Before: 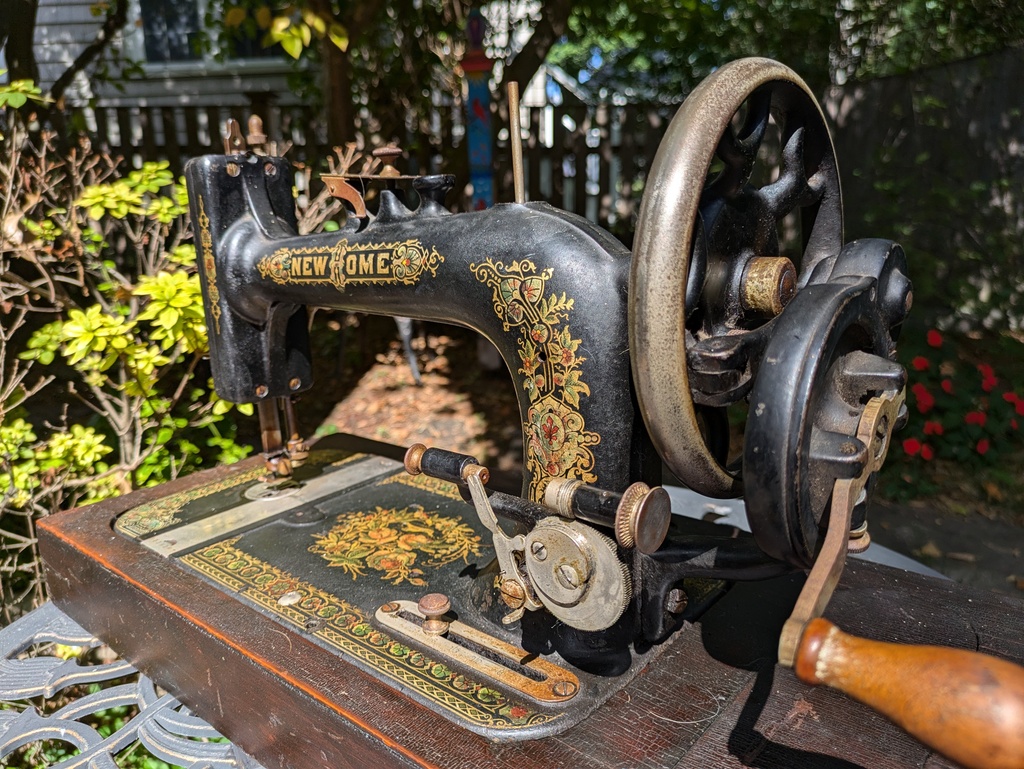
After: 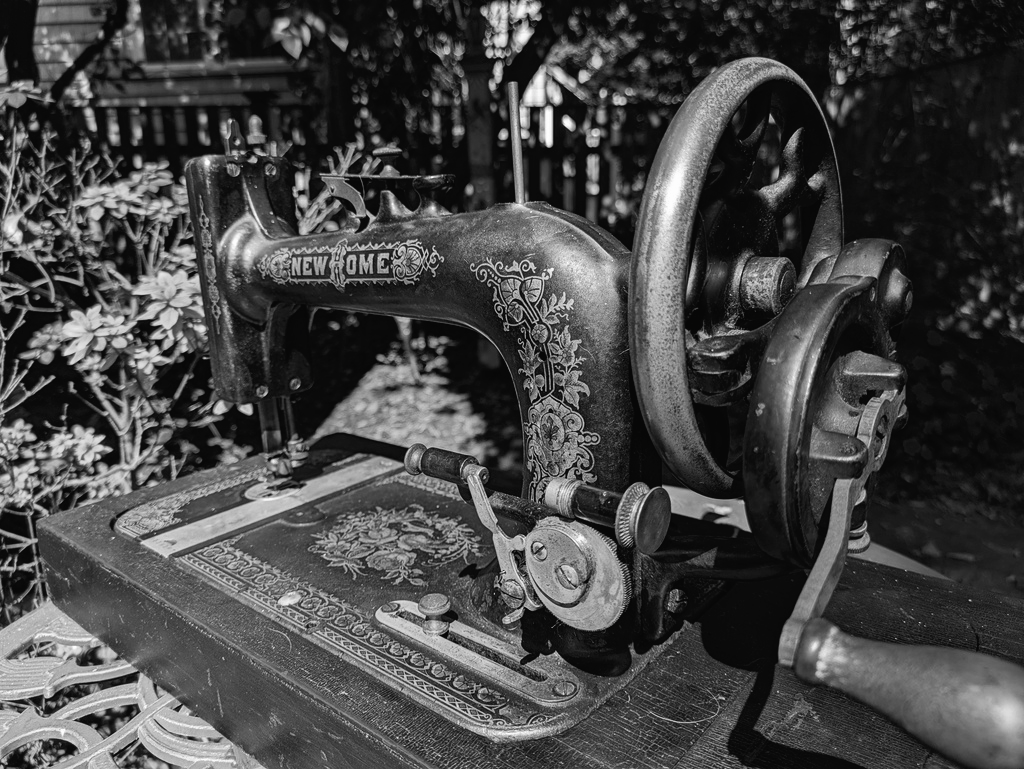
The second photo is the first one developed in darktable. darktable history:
tone curve: curves: ch0 [(0, 0) (0.003, 0.019) (0.011, 0.019) (0.025, 0.022) (0.044, 0.026) (0.069, 0.032) (0.1, 0.052) (0.136, 0.081) (0.177, 0.123) (0.224, 0.17) (0.277, 0.219) (0.335, 0.276) (0.399, 0.344) (0.468, 0.421) (0.543, 0.508) (0.623, 0.604) (0.709, 0.705) (0.801, 0.797) (0.898, 0.894) (1, 1)], preserve colors none
color look up table: target L [89.88, 79.88, 82.41, 65.11, 74.42, 58.64, 54.76, 44.82, 43.46, 24.72, 7.736, 200.28, 80.48, 77.34, 59.92, 62.72, 53.98, 46.7, 40.73, 51.22, 50.83, 33.18, 25.02, 12.74, 15.16, 18, 96.54, 89.53, 74.05, 74.05, 65.99, 67.37, 75.52, 70.73, 42.78, 32.32, 33.18, 47.24, 14.2, 3.967, 93.75, 92.7, 85.63, 85.27, 71.1, 53.39, 56.57, 34.03, 18], target a [0 ×6, 0.001, 0, 0.001, 0.001, 0, 0, 0.001, 0, 0.001 ×4, 0 ×4, 0.001, 0, 0, 0, 0.001, -0.001, 0, 0, 0.001, 0 ×6, 0.001, 0, 0, 0.001, 0 ×4, 0.001, 0.001, 0, 0], target b [0, 0, 0, -0.001, 0, -0.001, -0.001, 0.009, -0.005, -0.004, -0.001, 0, -0.007, 0, -0.006, -0.006, -0.005, -0.006, -0.002, -0.001, -0.001, 0.007, -0.004, -0.002, 0.003, -0.003, -0.008, 0.021, 0, 0, -0.006, 0, 0, 0, -0.002, -0.004, 0.007, -0.005, -0.001, 0.001, -0.001, -0.001, 0, 0, 0, -0.005, -0.006, -0.004, -0.003], num patches 49
